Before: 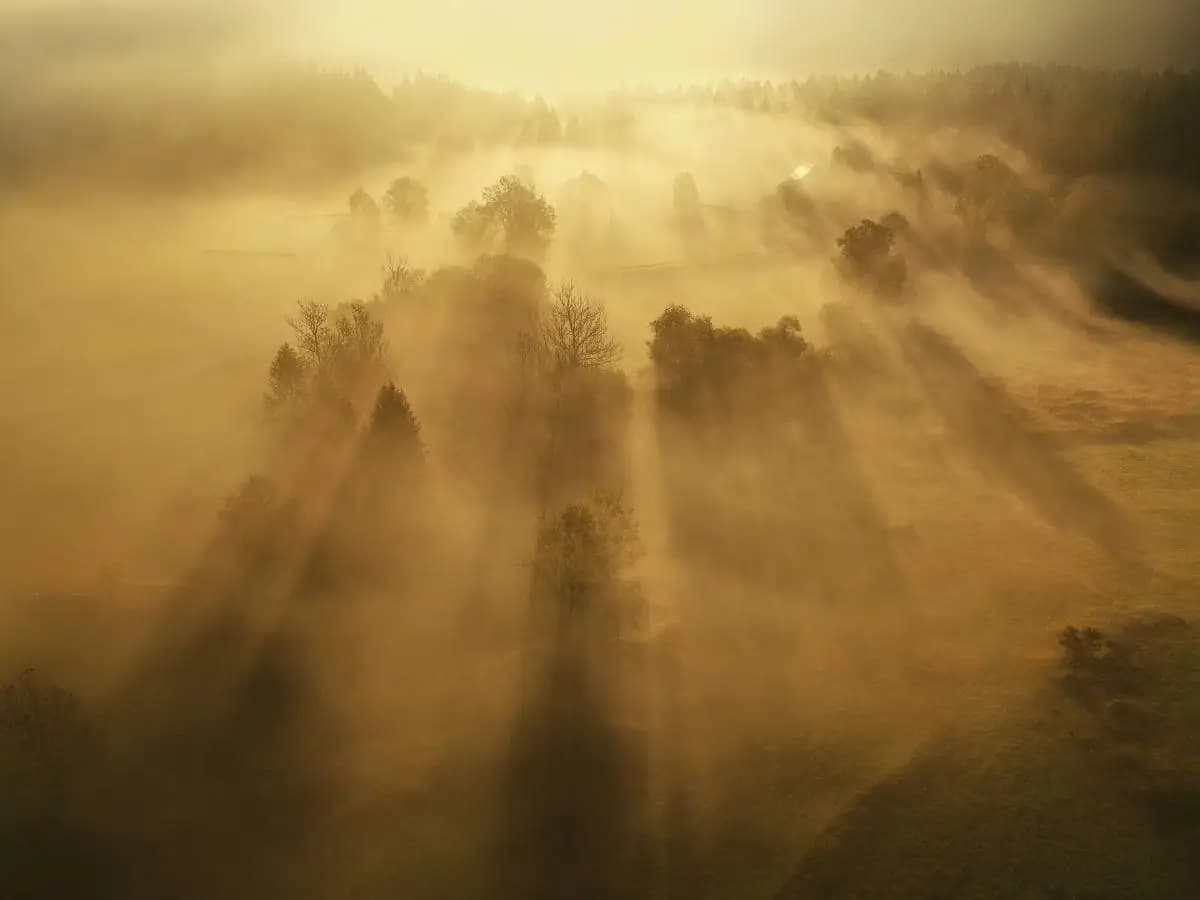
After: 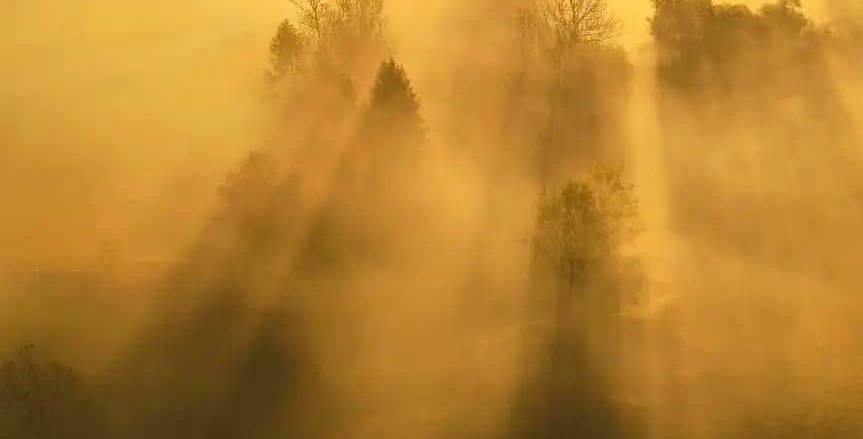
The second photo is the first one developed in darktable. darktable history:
contrast brightness saturation: contrast 0.238, brightness 0.264, saturation 0.393
crop: top 36.026%, right 28.078%, bottom 15.093%
tone equalizer: luminance estimator HSV value / RGB max
